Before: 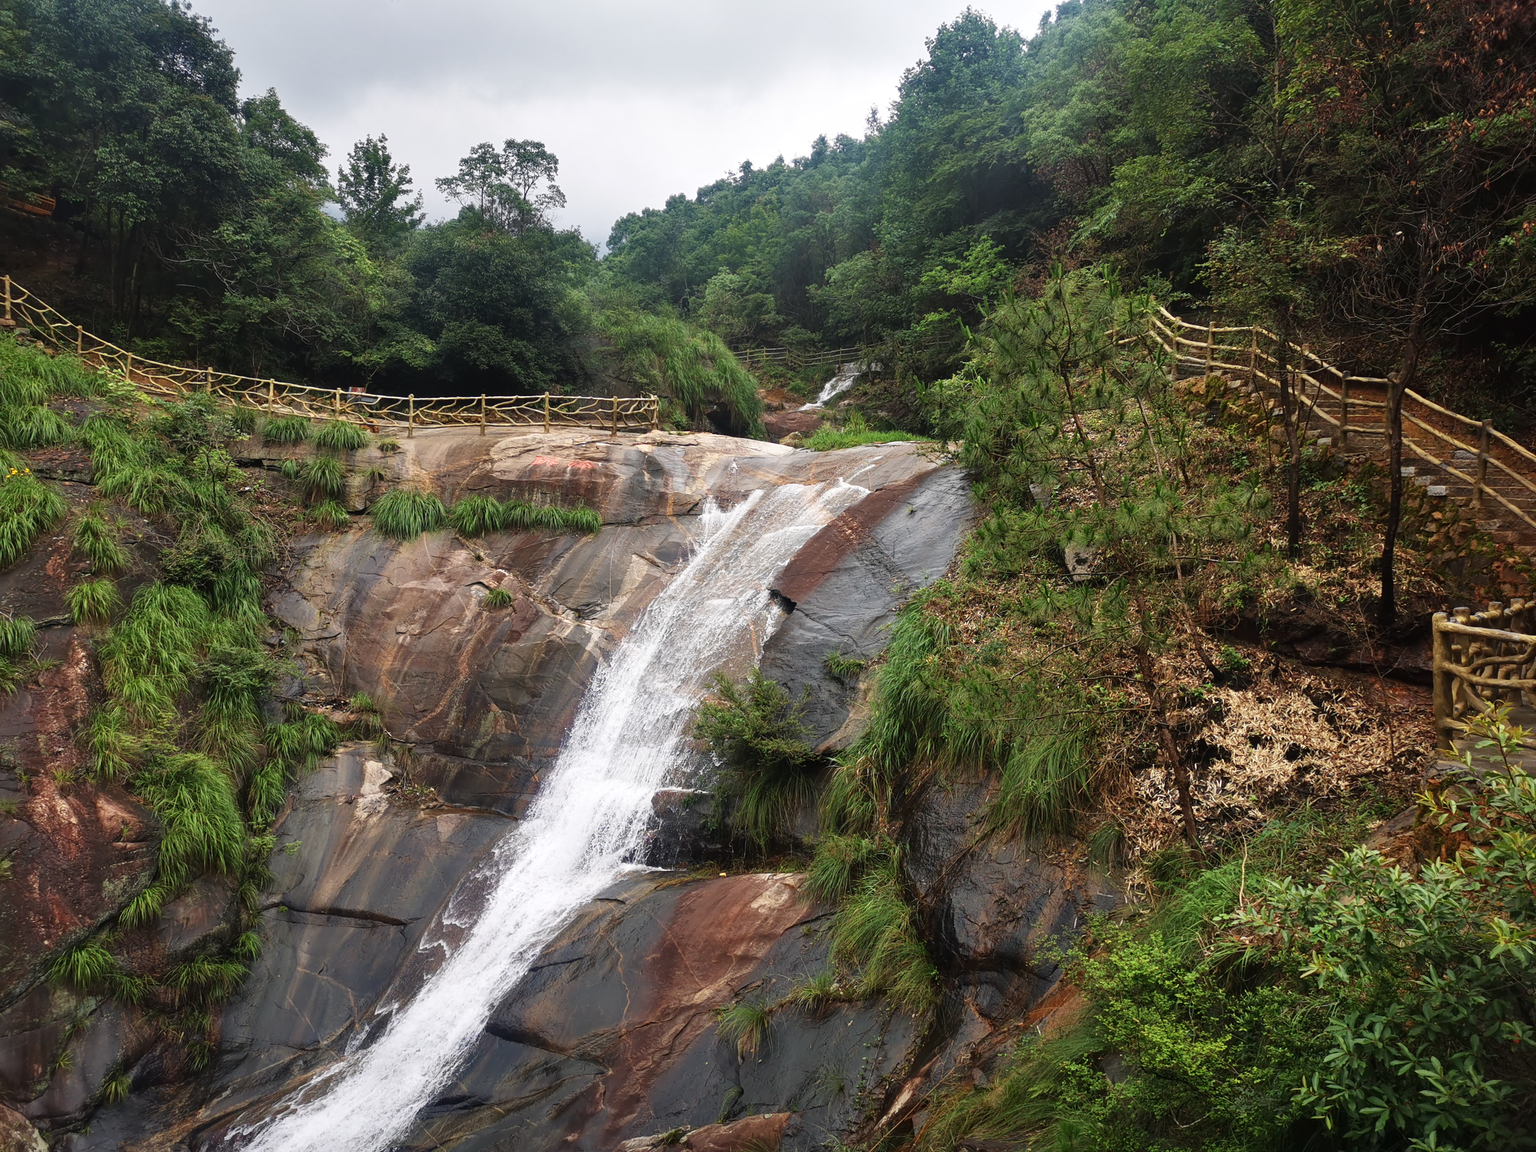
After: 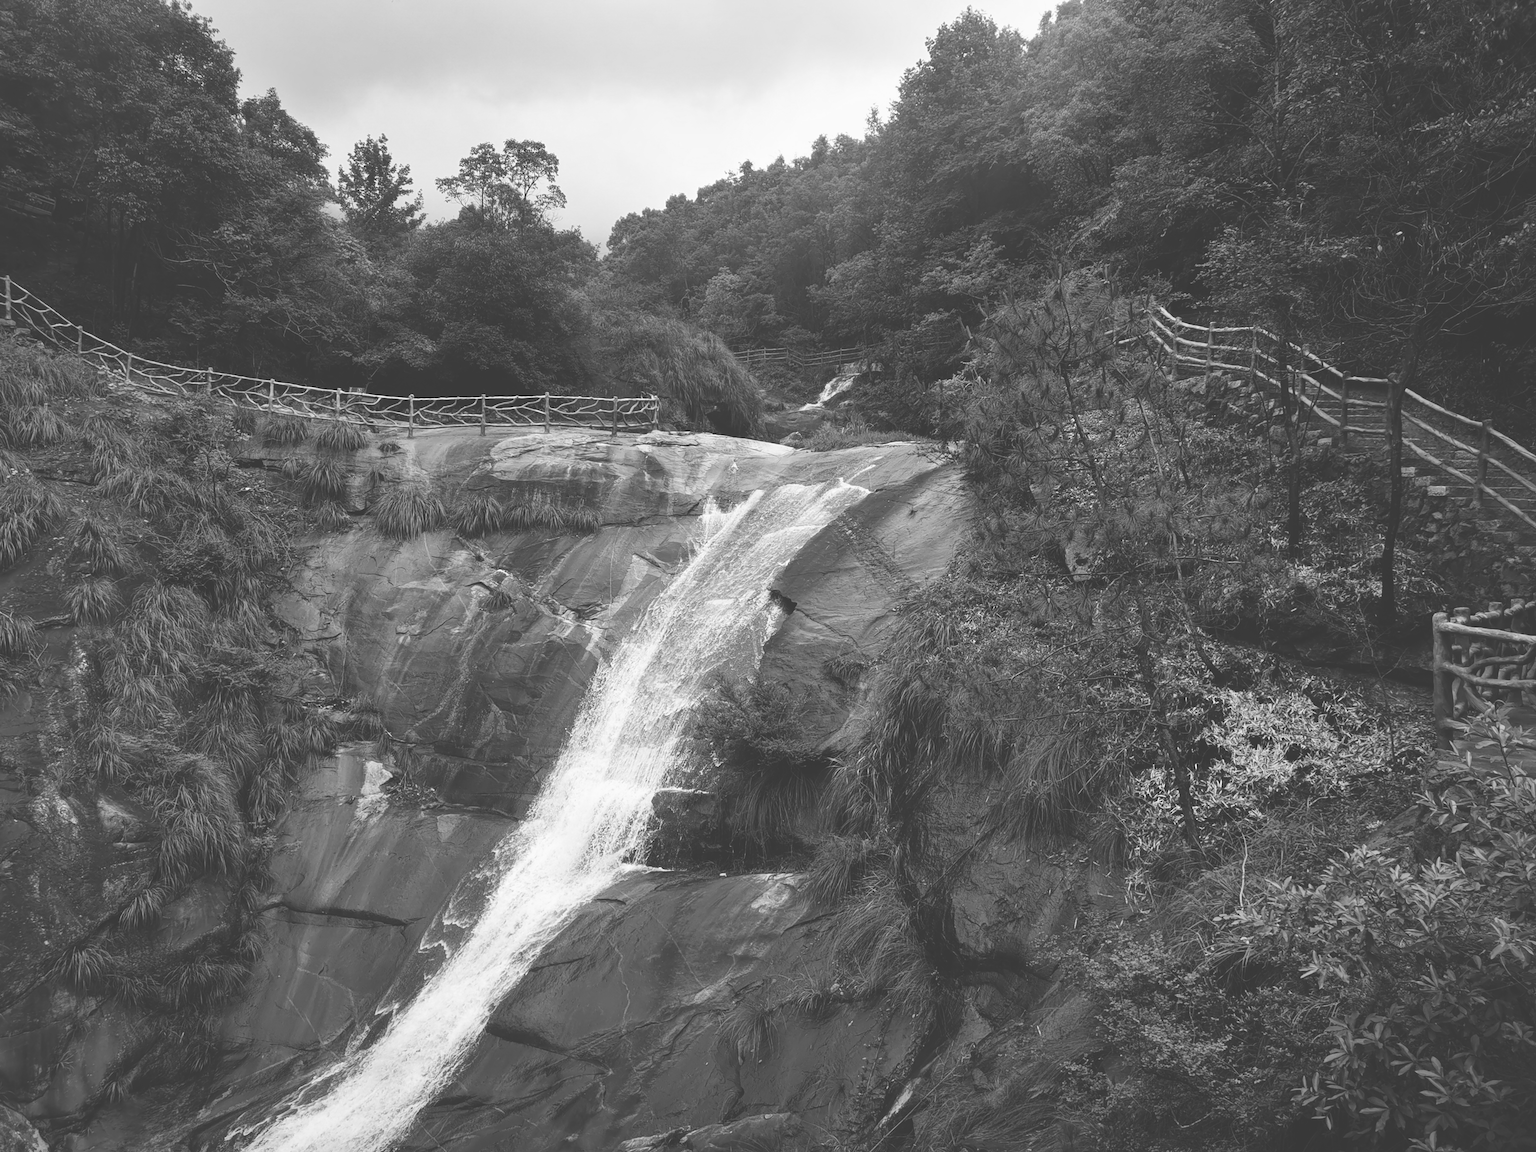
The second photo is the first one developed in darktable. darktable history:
color calibration: output gray [0.25, 0.35, 0.4, 0], illuminant same as pipeline (D50), adaptation XYZ, x 0.347, y 0.357, temperature 5017.64 K
exposure: black level correction -0.041, exposure 0.064 EV, compensate highlight preservation false
